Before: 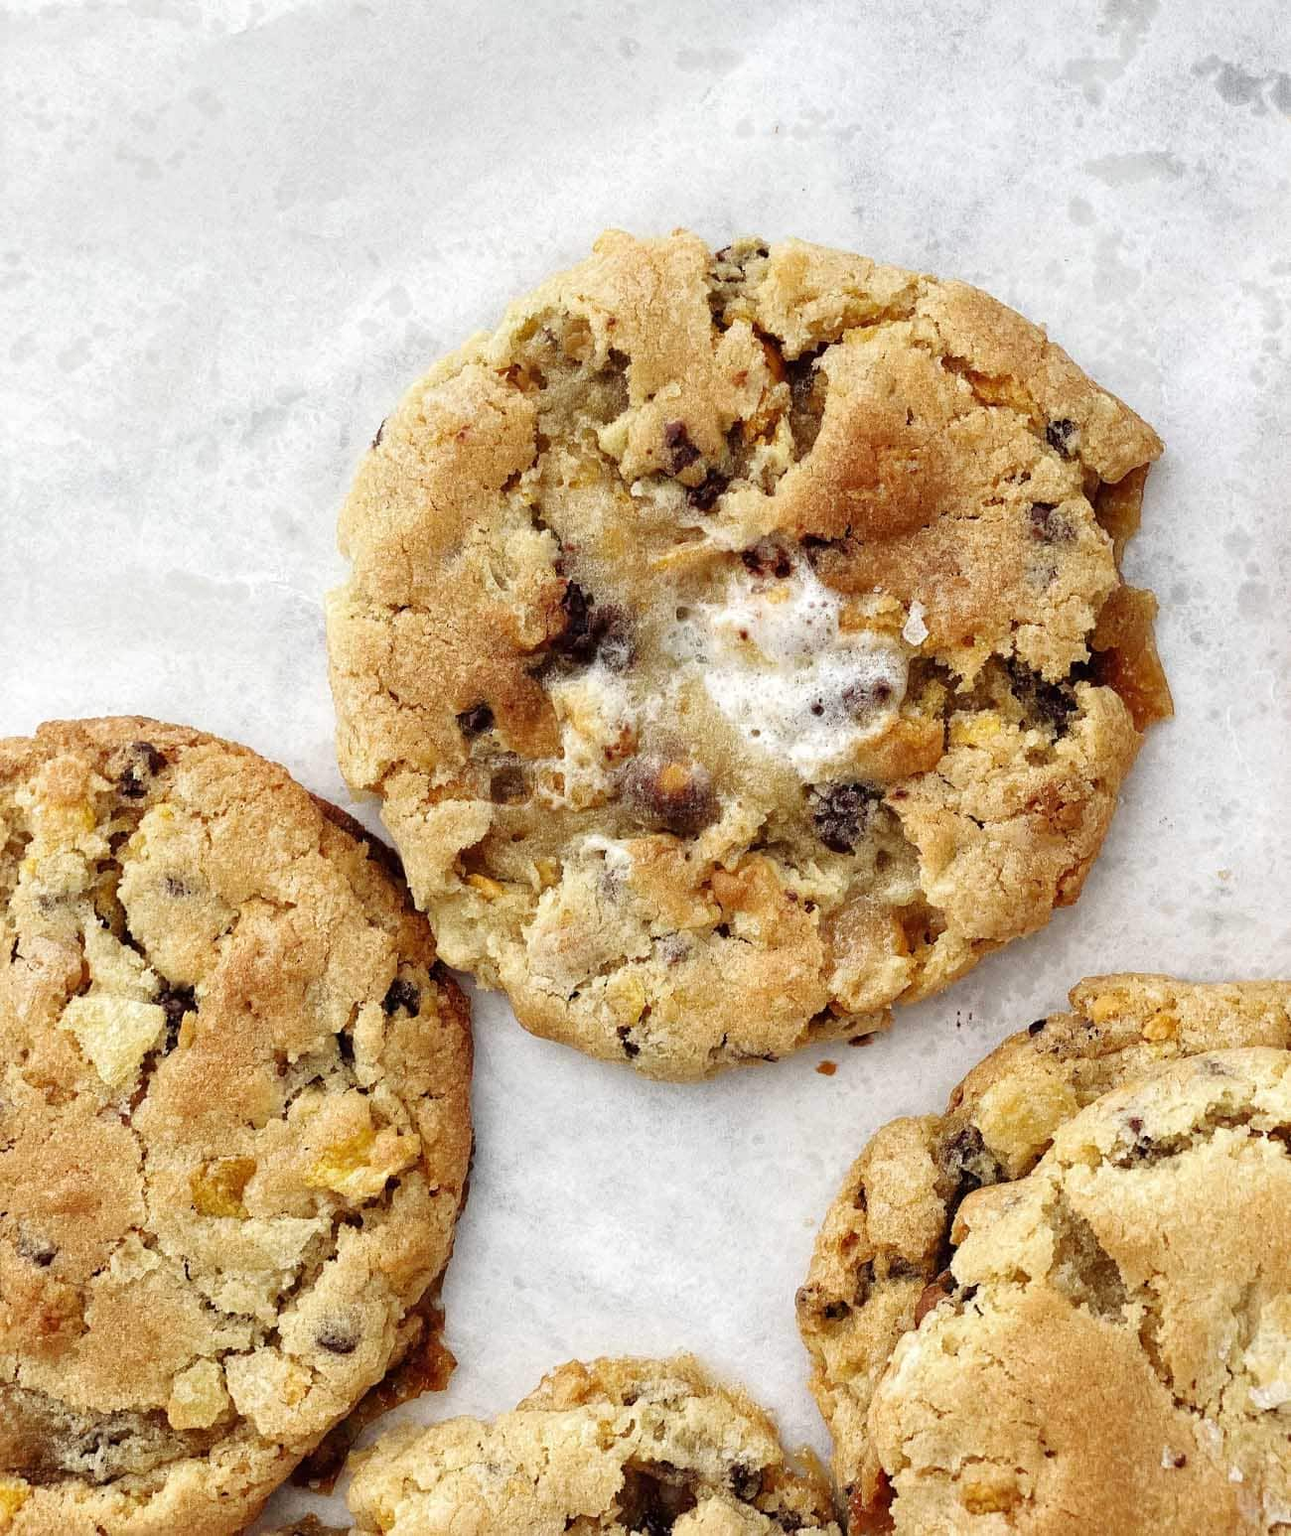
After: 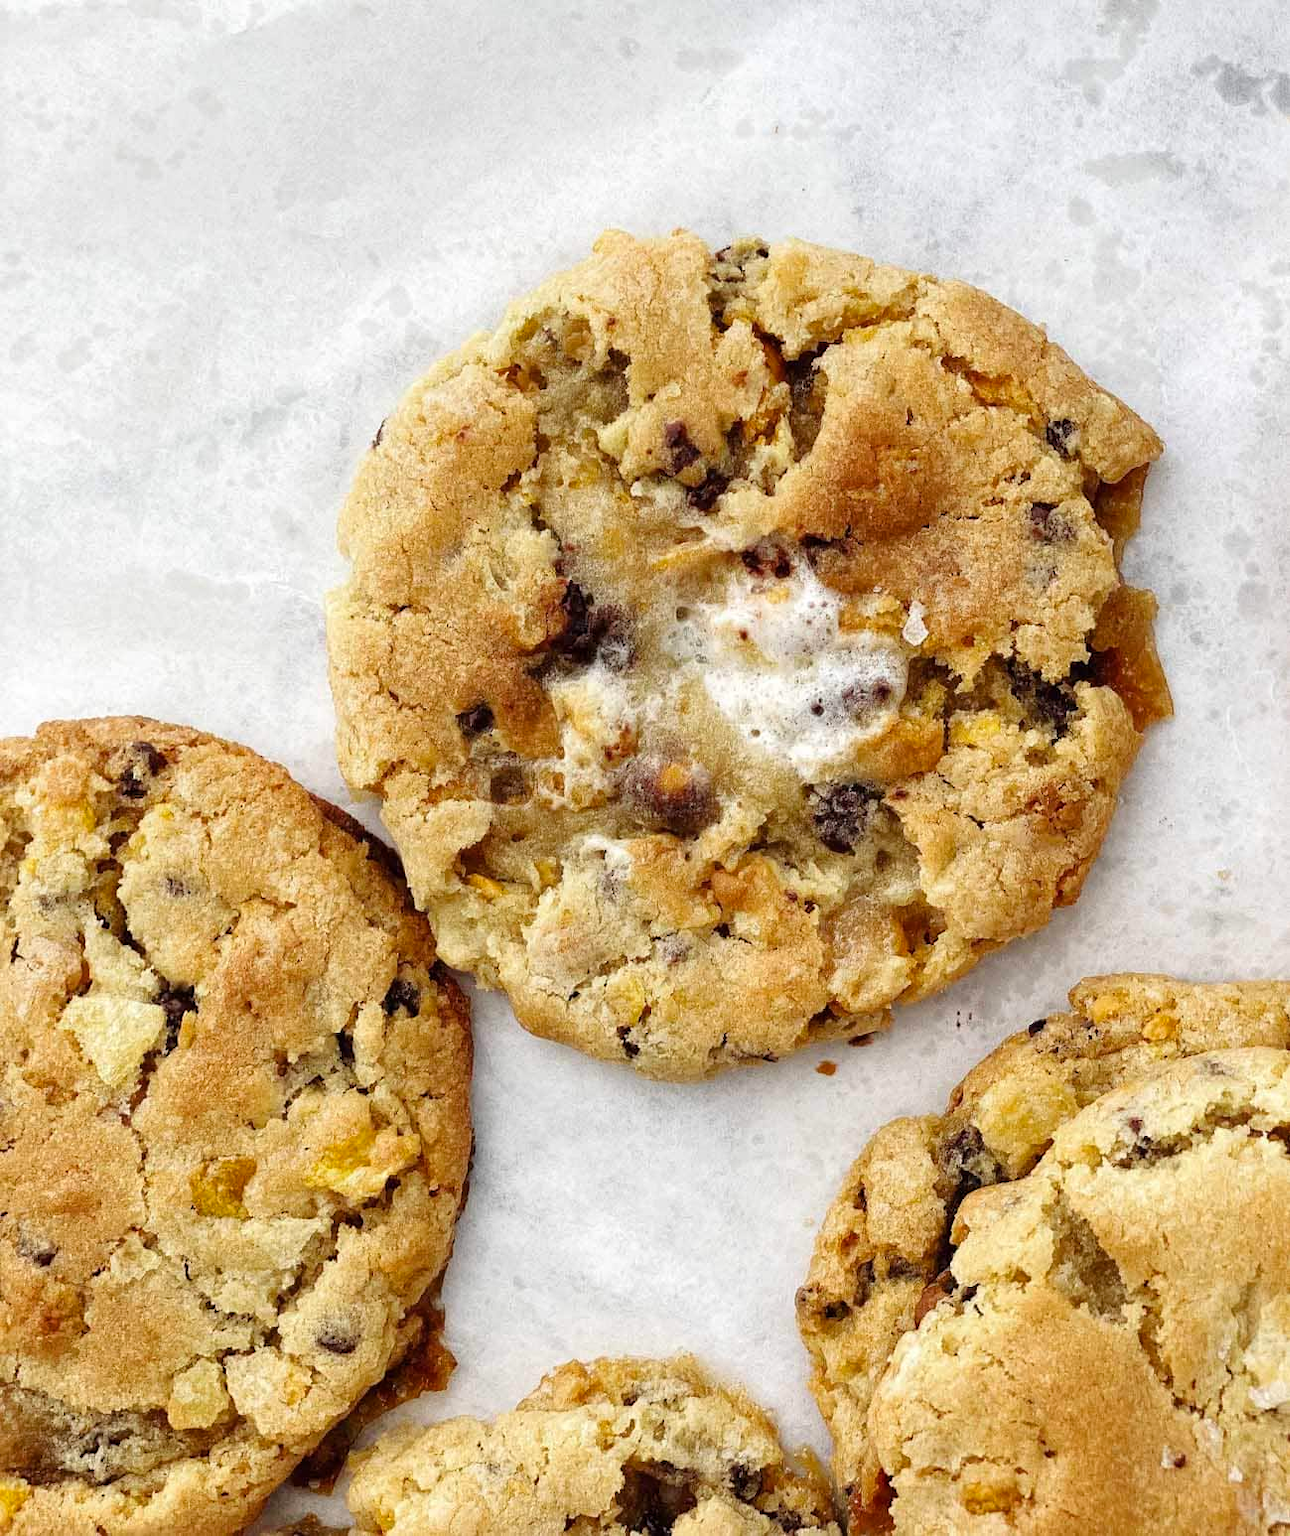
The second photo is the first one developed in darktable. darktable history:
color balance rgb: perceptual saturation grading › global saturation 10%, global vibrance 10%
